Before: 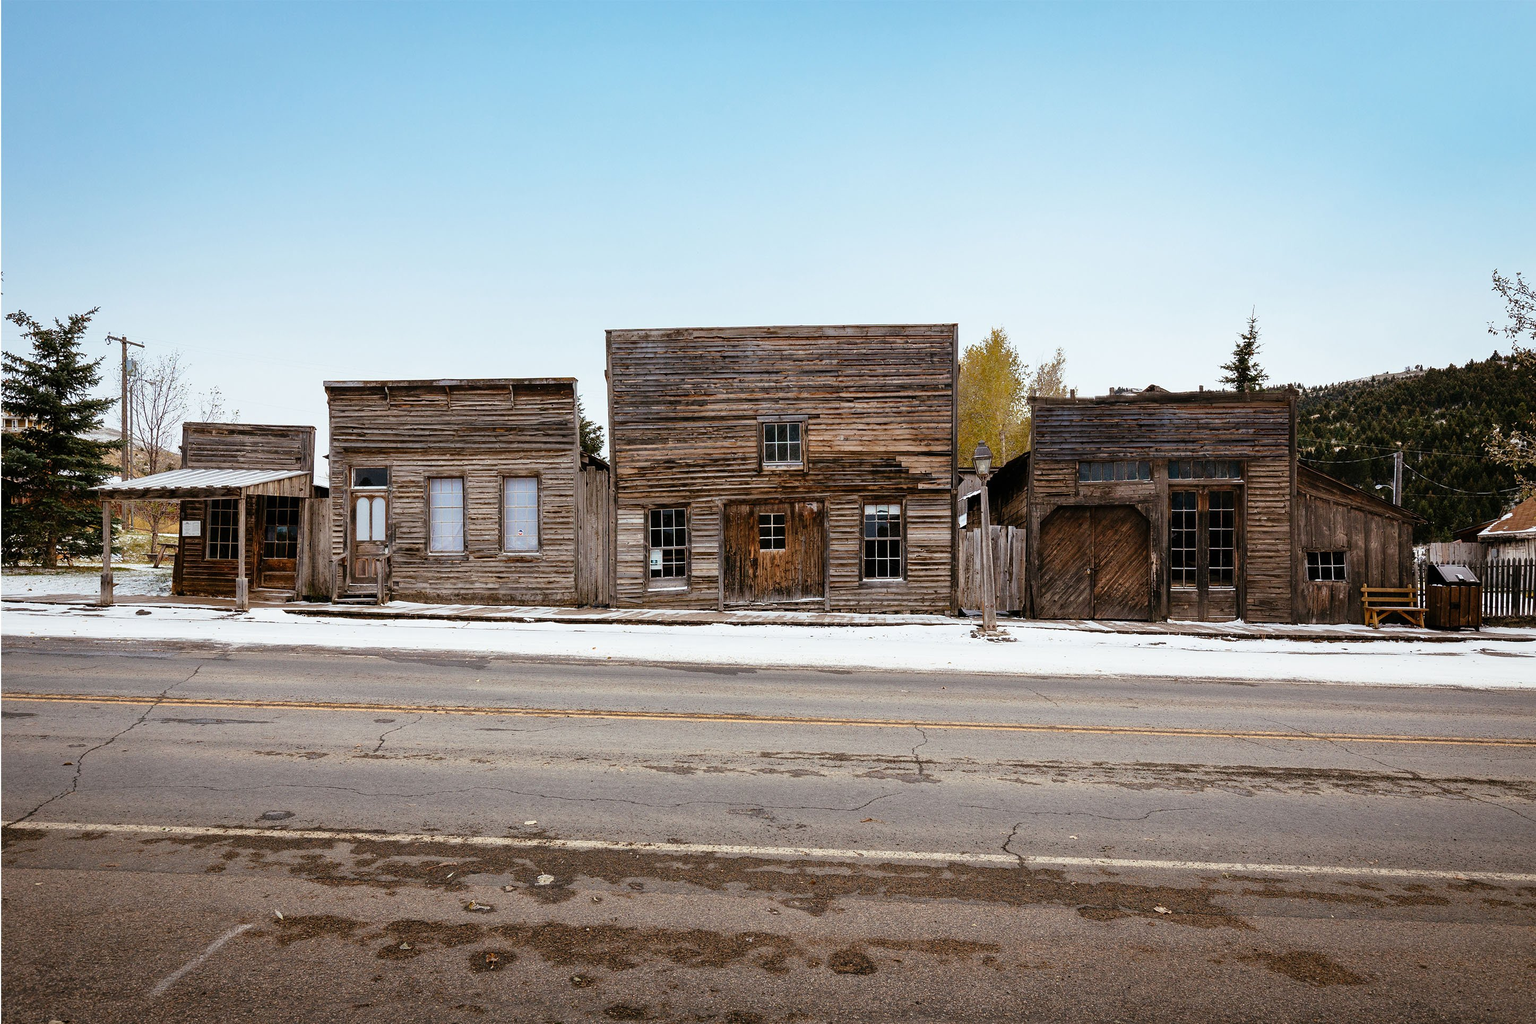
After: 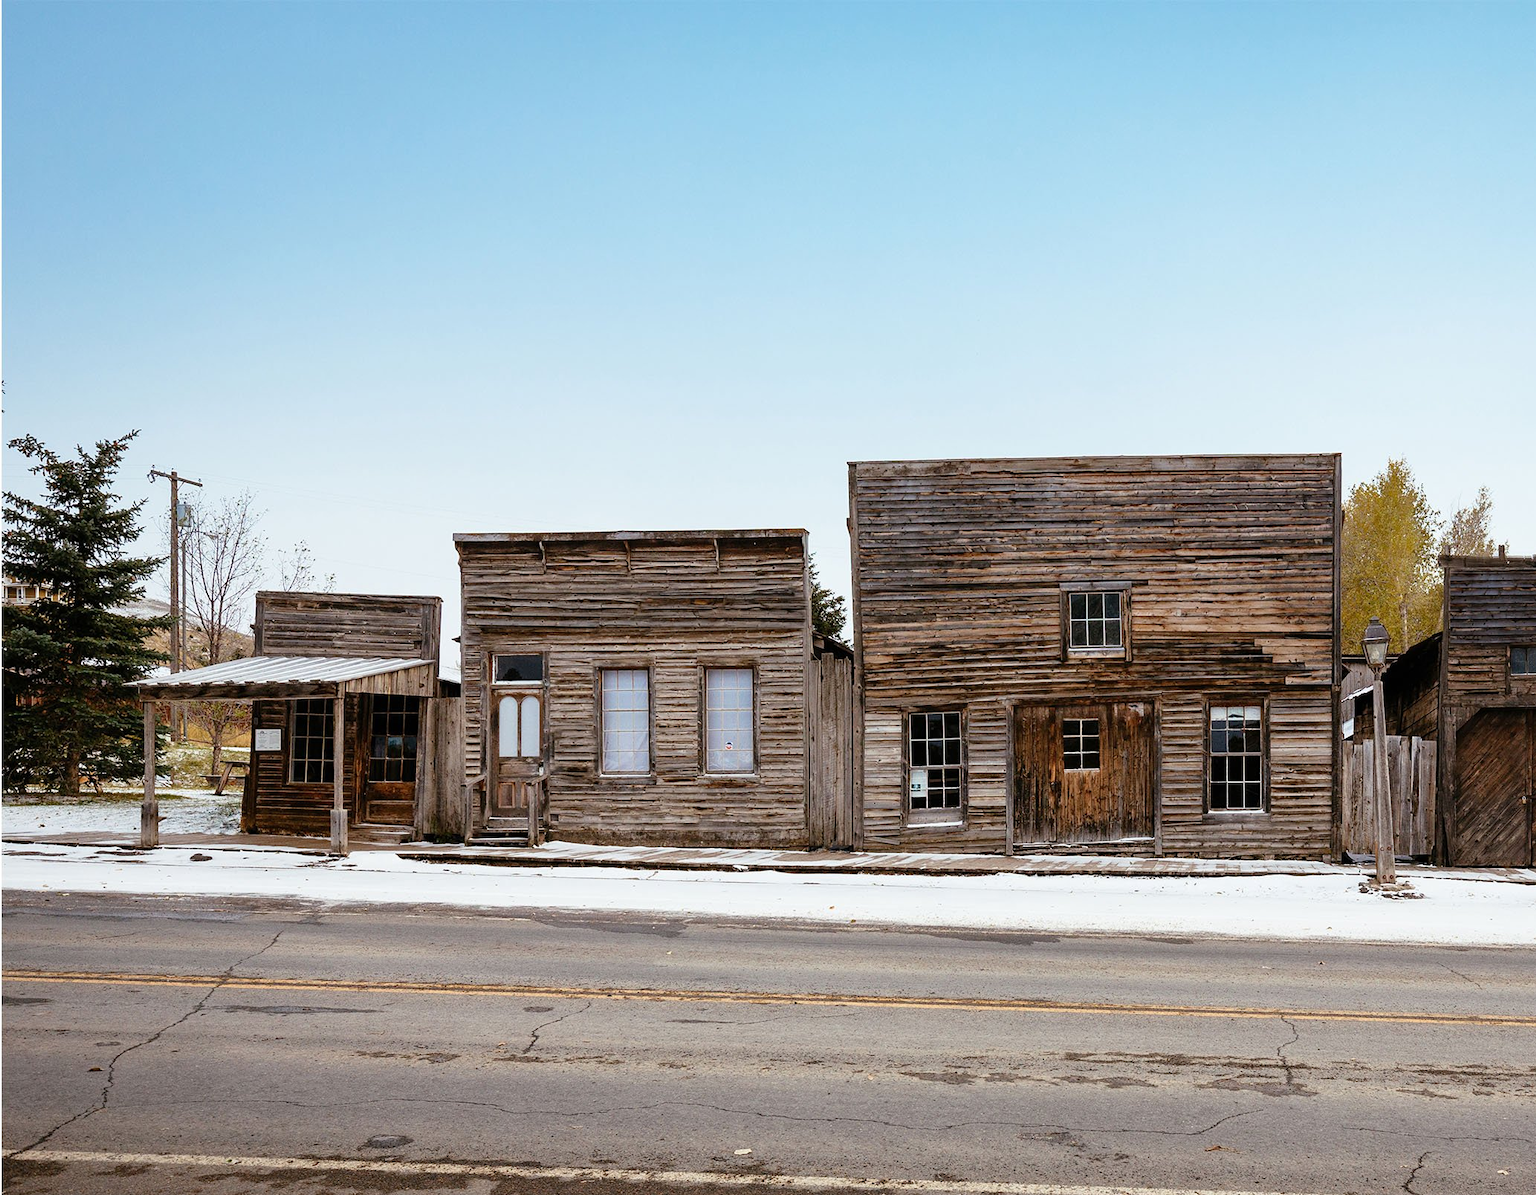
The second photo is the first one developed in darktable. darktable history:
crop: right 28.562%, bottom 16.587%
